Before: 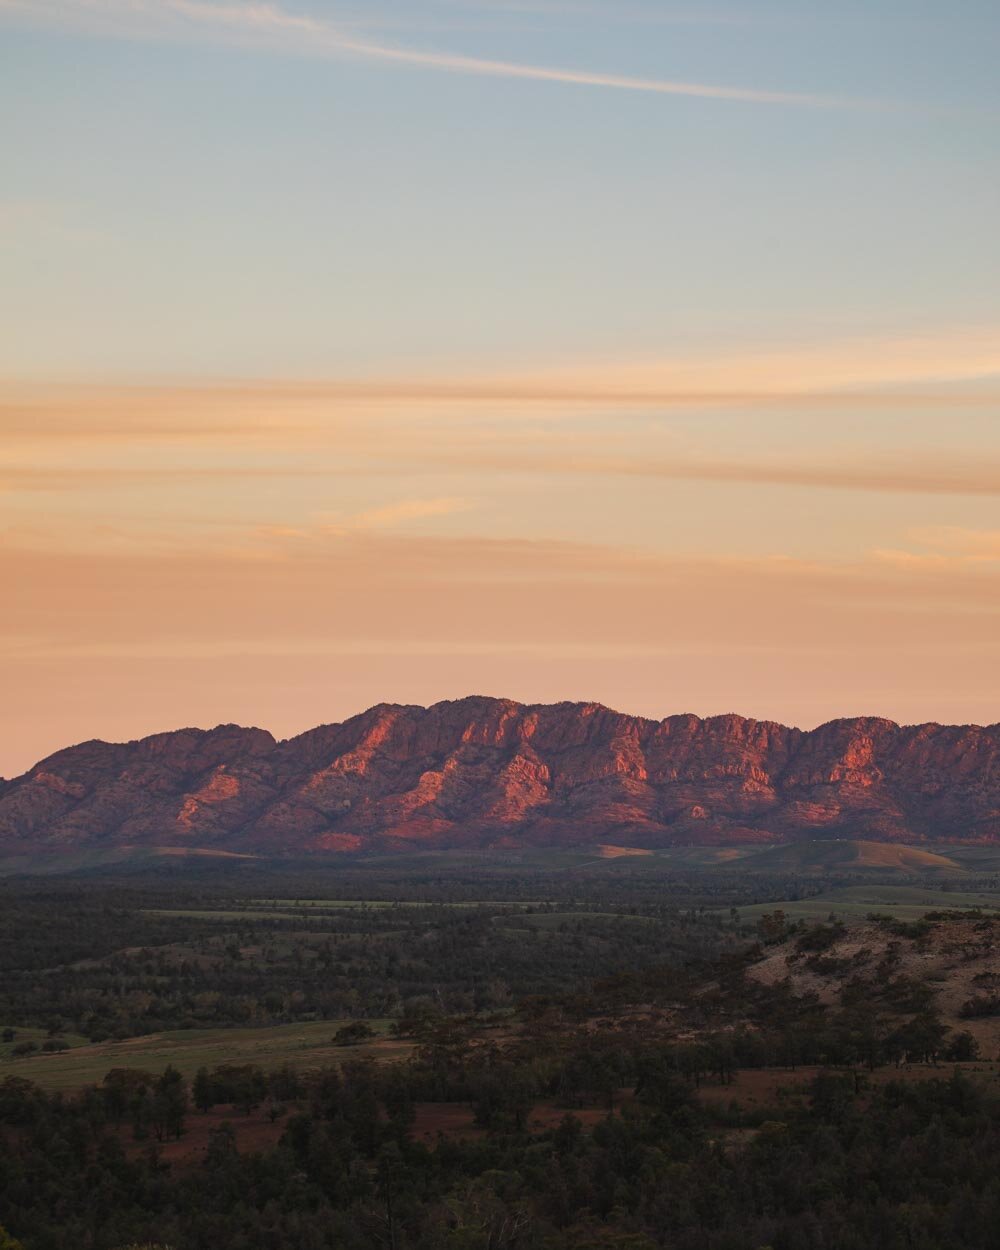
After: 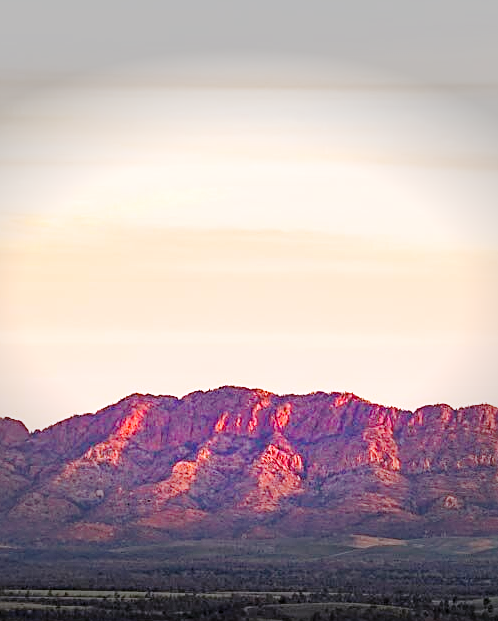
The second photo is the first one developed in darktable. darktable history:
color balance rgb: perceptual saturation grading › global saturation 34.913%, perceptual saturation grading › highlights -29.89%, perceptual saturation grading › shadows 35.001%
crop: left 24.786%, top 24.874%, right 25.36%, bottom 25.385%
color calibration: output R [1.063, -0.012, -0.003, 0], output B [-0.079, 0.047, 1, 0], illuminant Planckian (black body), x 0.378, y 0.374, temperature 4025.58 K
vignetting: fall-off start 70.91%, center (-0.032, -0.043), width/height ratio 1.334, unbound false
base curve: curves: ch0 [(0, 0) (0.028, 0.03) (0.121, 0.232) (0.46, 0.748) (0.859, 0.968) (1, 1)], preserve colors none
sharpen: on, module defaults
shadows and highlights: shadows 29.73, highlights -30.32, low approximation 0.01, soften with gaussian
exposure: black level correction 0.012, exposure 0.69 EV, compensate exposure bias true, compensate highlight preservation false
